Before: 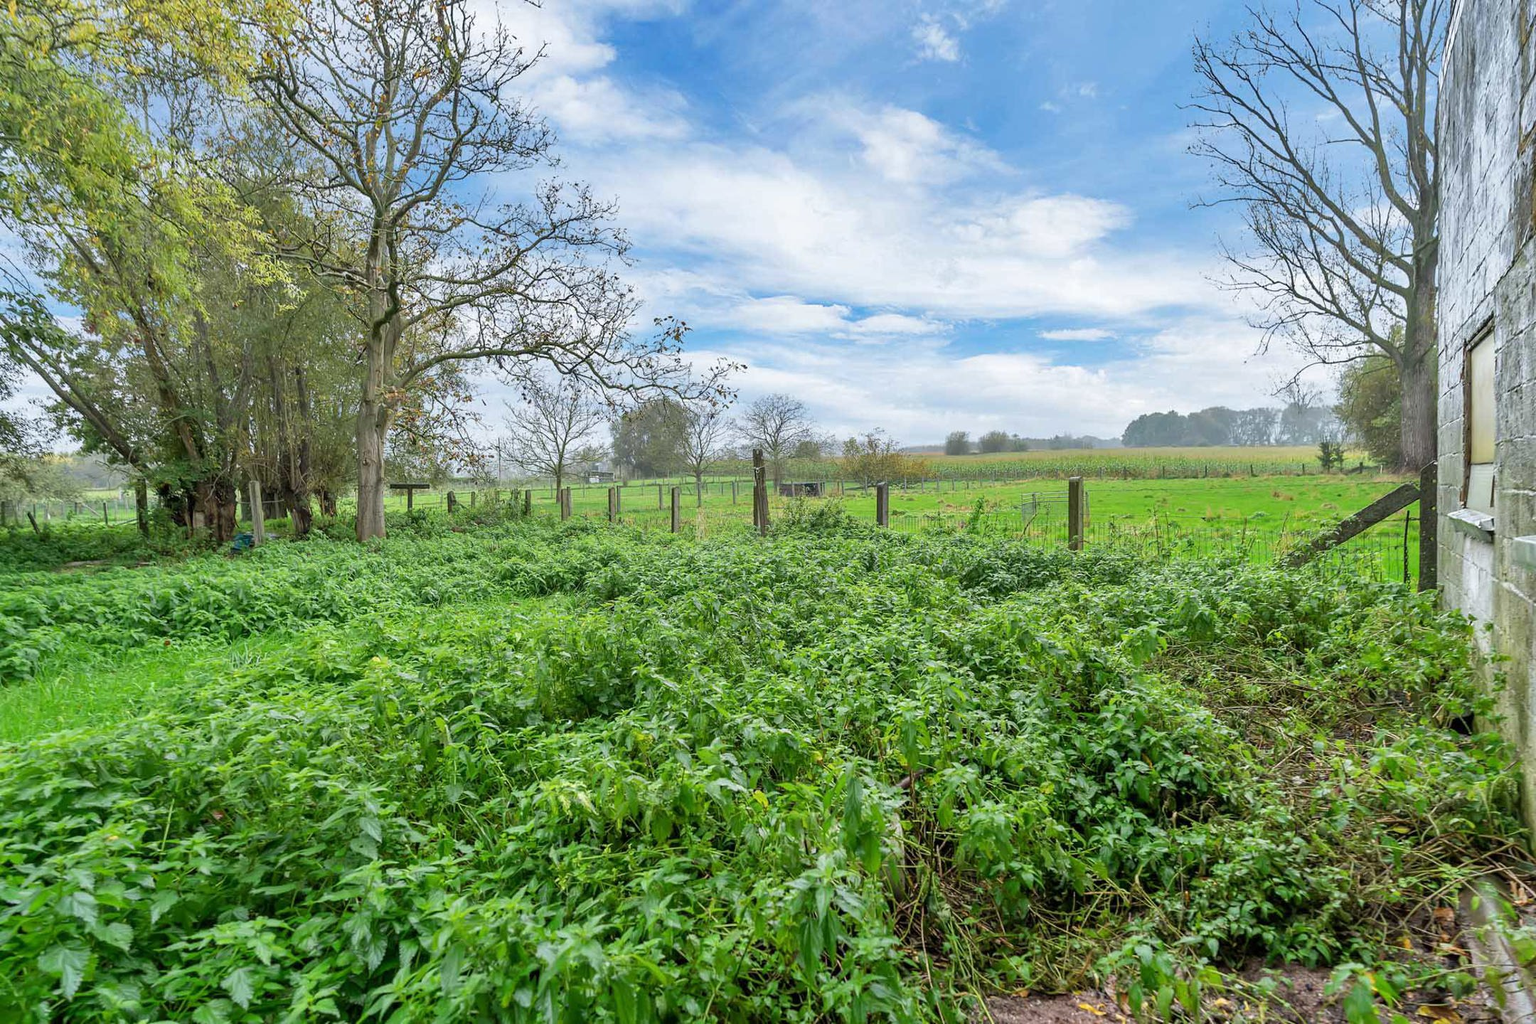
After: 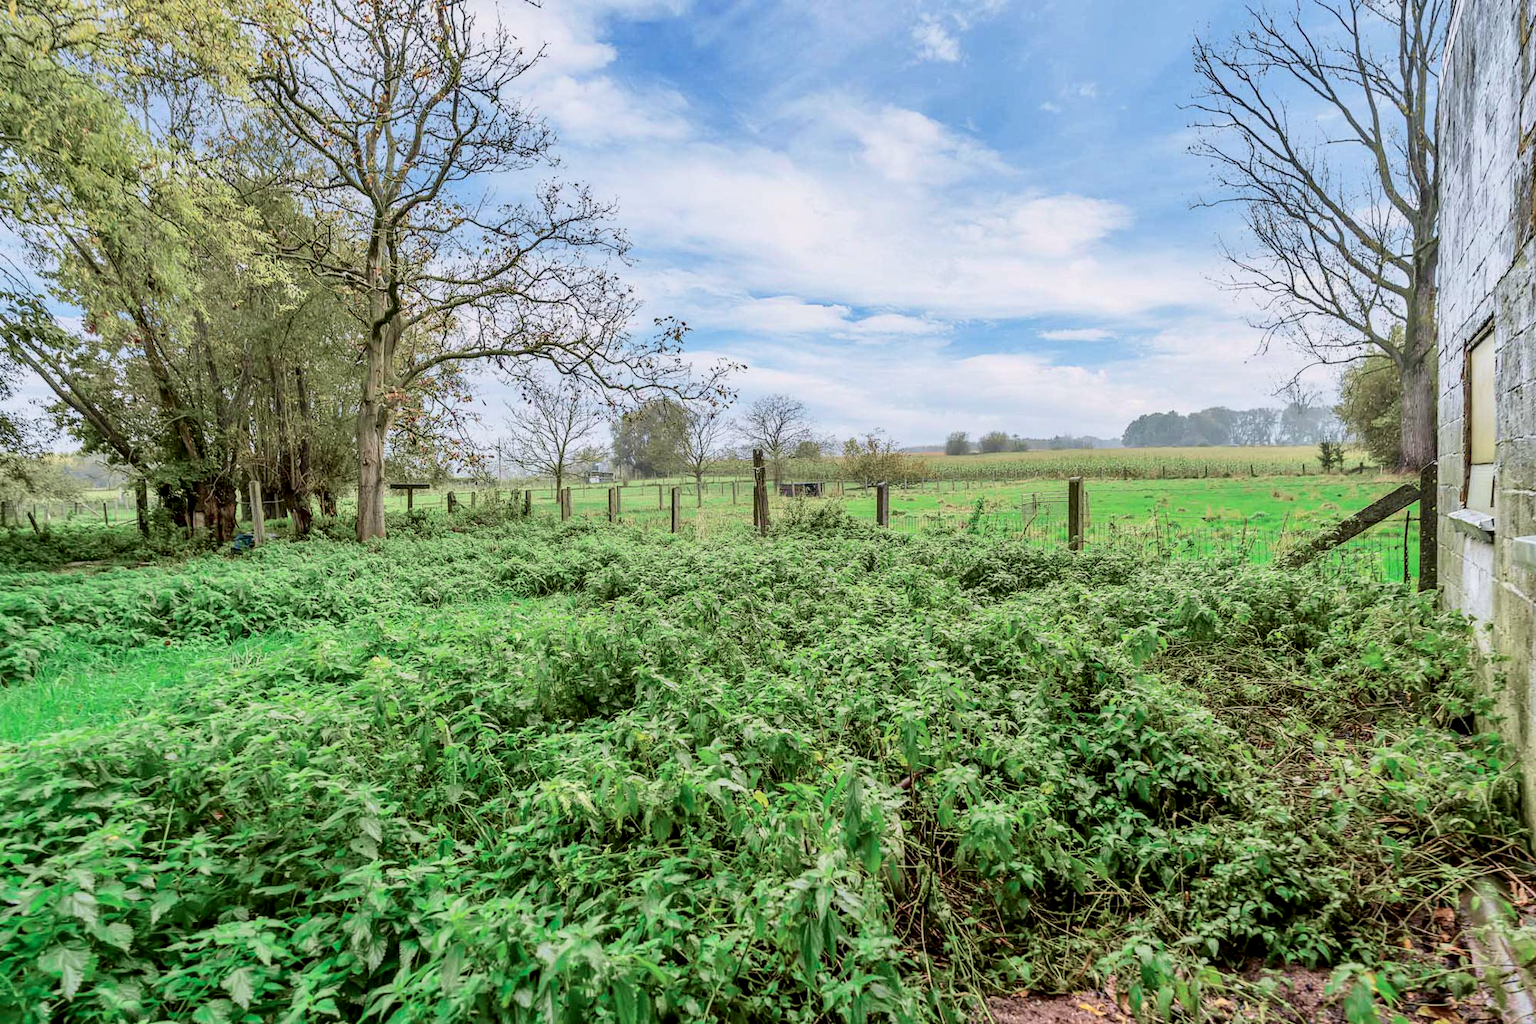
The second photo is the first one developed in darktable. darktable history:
local contrast: on, module defaults
tone curve: curves: ch0 [(0, 0) (0.049, 0.01) (0.154, 0.081) (0.491, 0.519) (0.748, 0.765) (1, 0.919)]; ch1 [(0, 0) (0.172, 0.123) (0.317, 0.272) (0.401, 0.422) (0.489, 0.496) (0.531, 0.557) (0.615, 0.612) (0.741, 0.783) (1, 1)]; ch2 [(0, 0) (0.411, 0.424) (0.483, 0.478) (0.544, 0.56) (0.686, 0.638) (1, 1)], color space Lab, independent channels, preserve colors none
exposure: exposure 0.073 EV, compensate exposure bias true, compensate highlight preservation false
tone equalizer: on, module defaults
